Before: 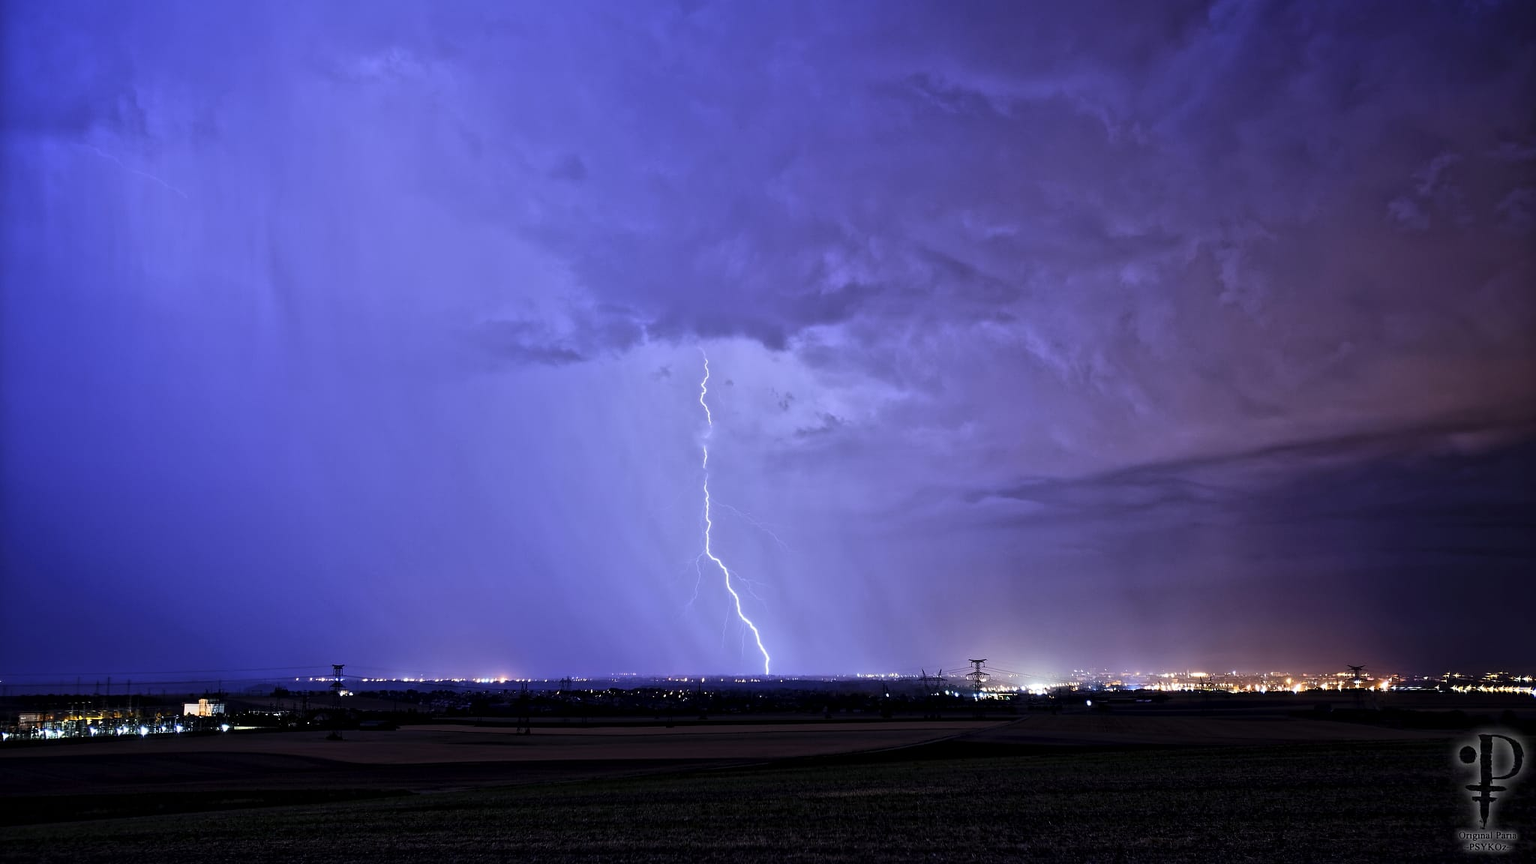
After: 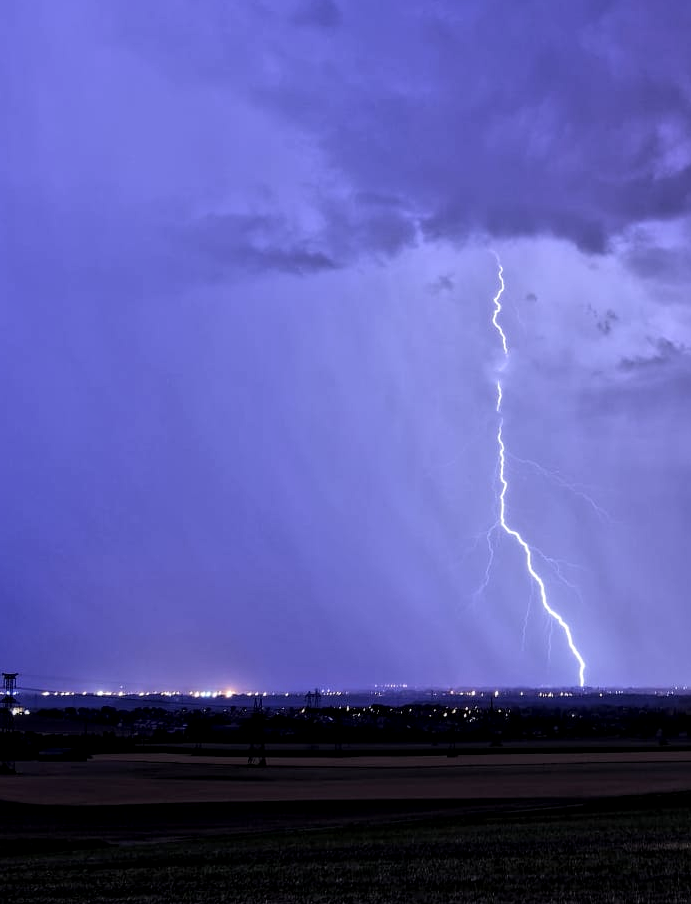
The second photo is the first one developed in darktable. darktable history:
crop and rotate: left 21.555%, top 18.528%, right 44.669%, bottom 2.992%
local contrast: detail 130%
